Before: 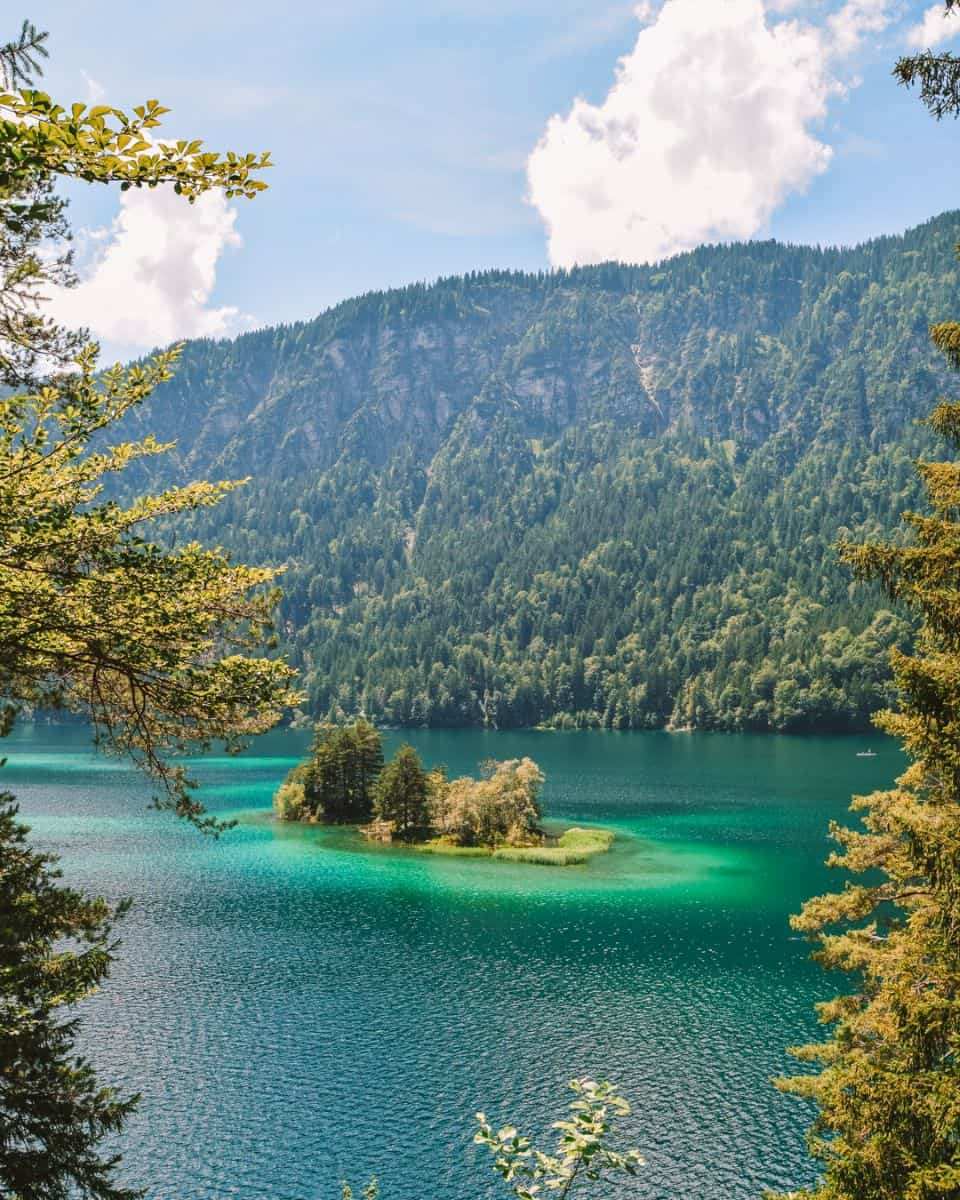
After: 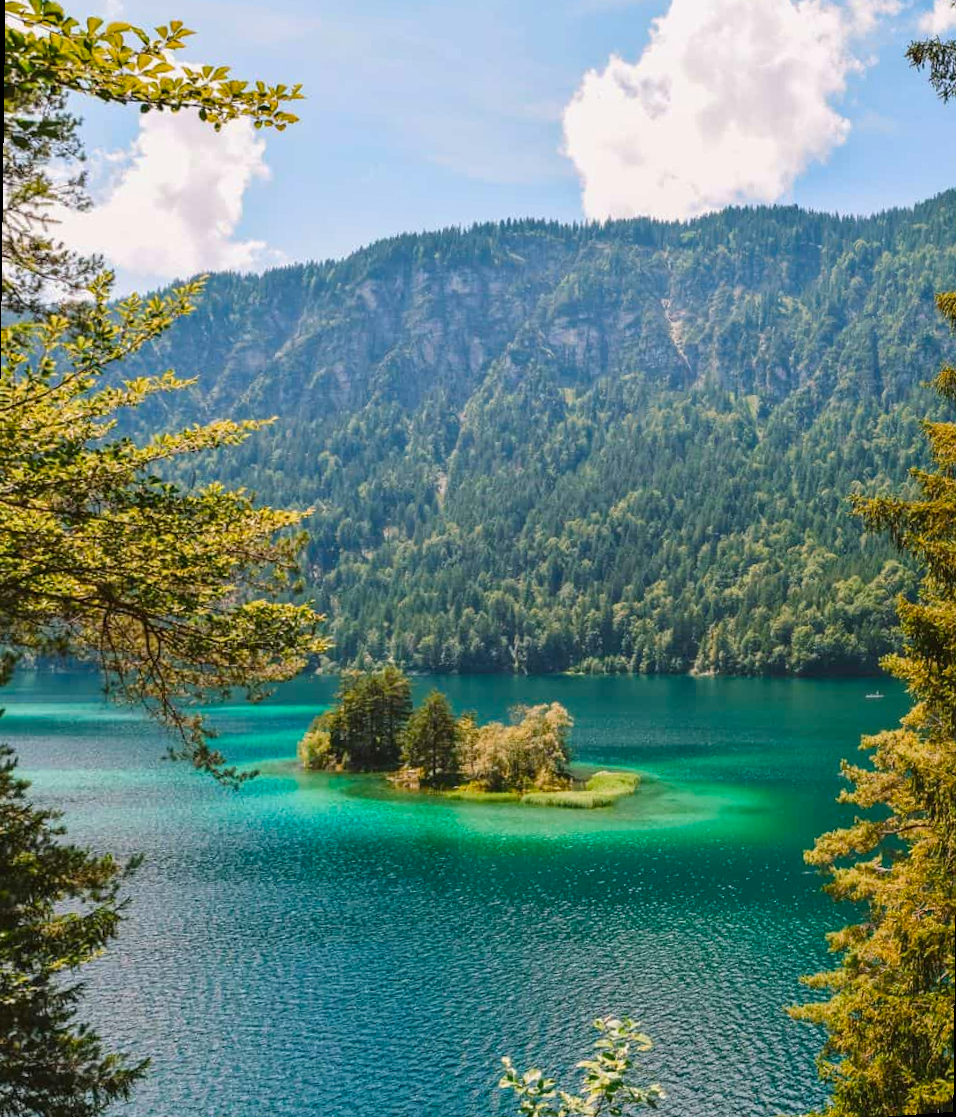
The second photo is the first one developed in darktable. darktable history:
rotate and perspective: rotation 0.679°, lens shift (horizontal) 0.136, crop left 0.009, crop right 0.991, crop top 0.078, crop bottom 0.95
color balance rgb: linear chroma grading › shadows -8%, linear chroma grading › global chroma 10%, perceptual saturation grading › global saturation 2%, perceptual saturation grading › highlights -2%, perceptual saturation grading › mid-tones 4%, perceptual saturation grading › shadows 8%, perceptual brilliance grading › global brilliance 2%, perceptual brilliance grading › highlights -4%, global vibrance 16%, saturation formula JzAzBz (2021)
